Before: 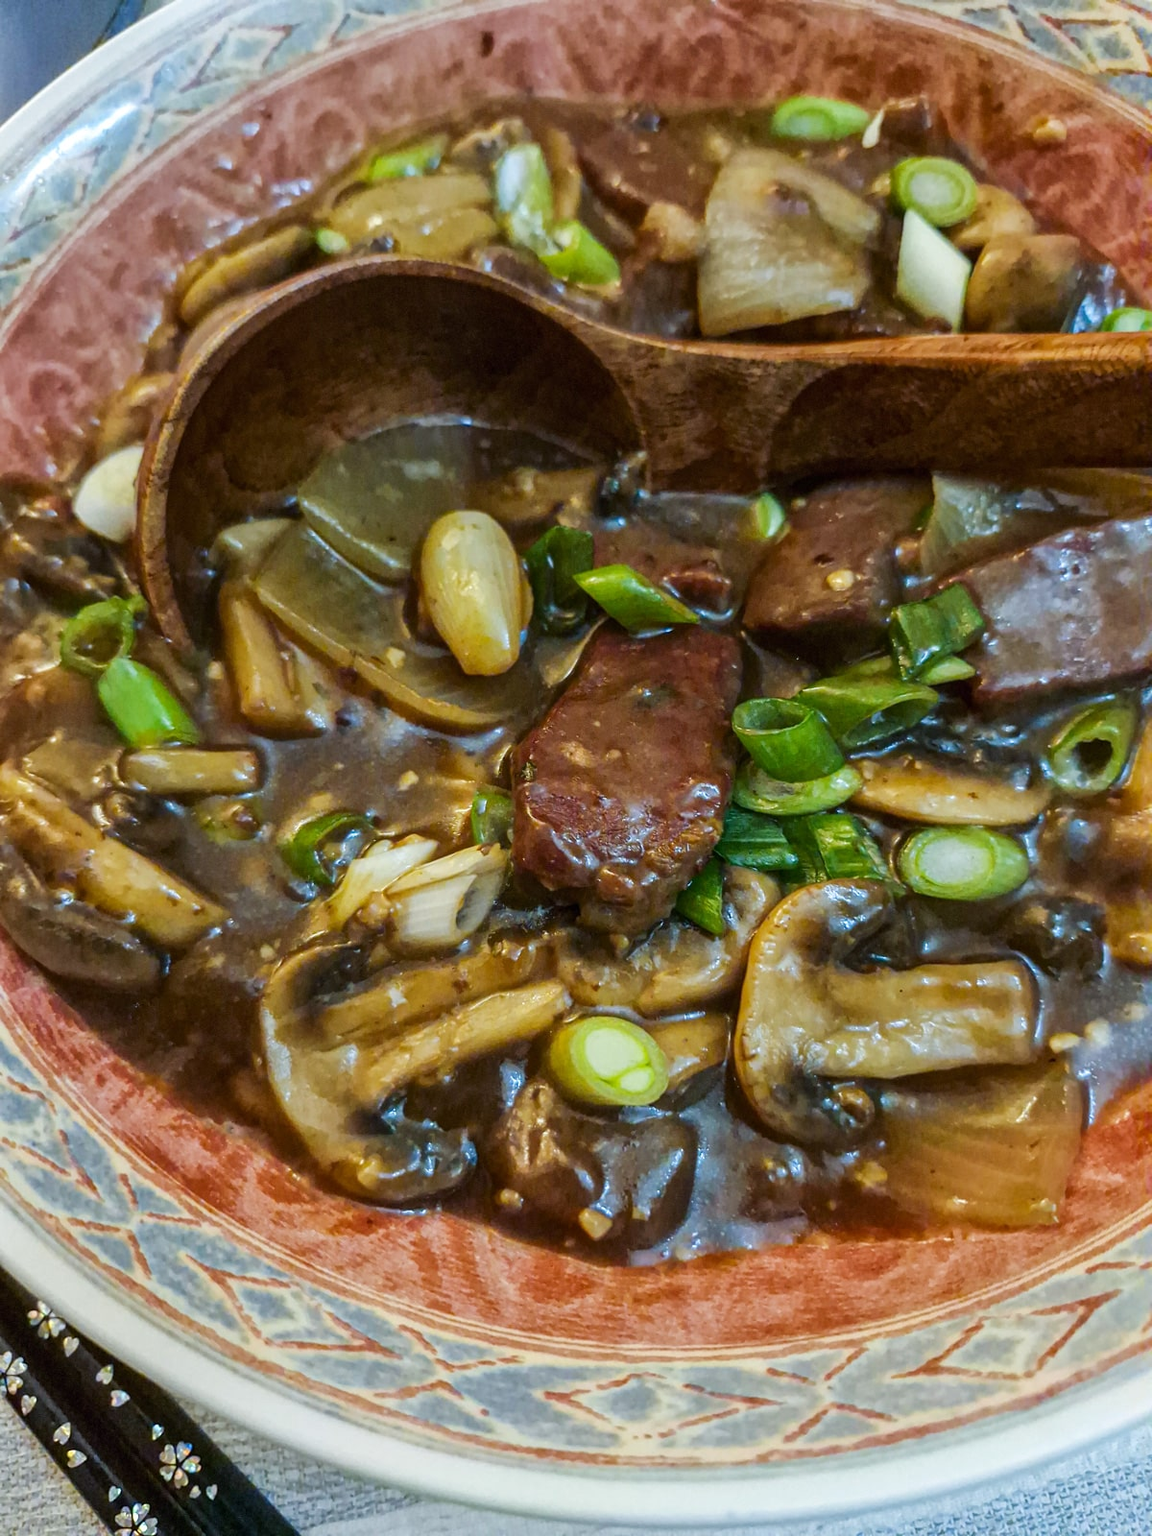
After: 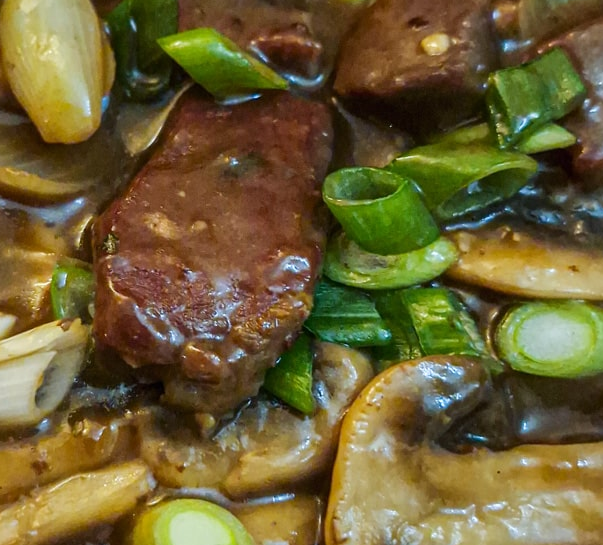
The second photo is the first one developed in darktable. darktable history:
crop: left 36.708%, top 35.052%, right 12.998%, bottom 30.86%
